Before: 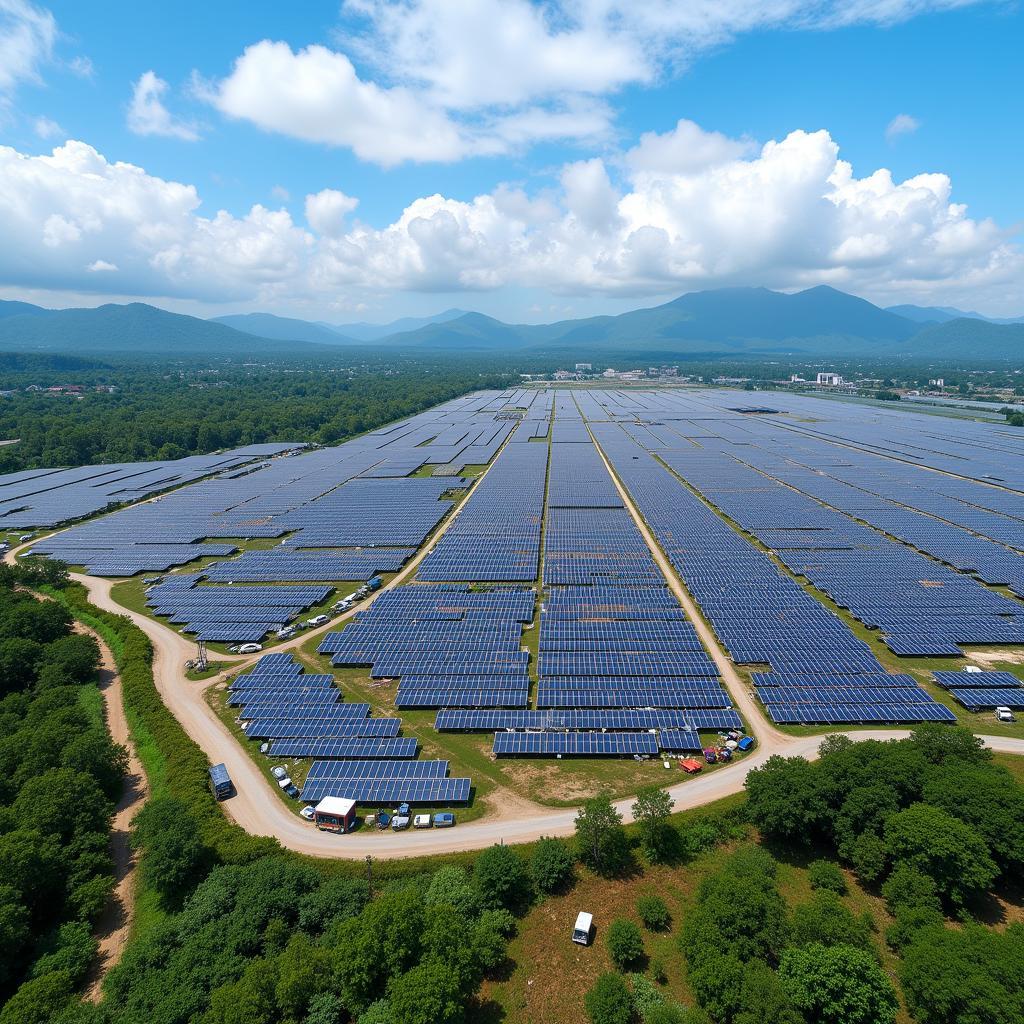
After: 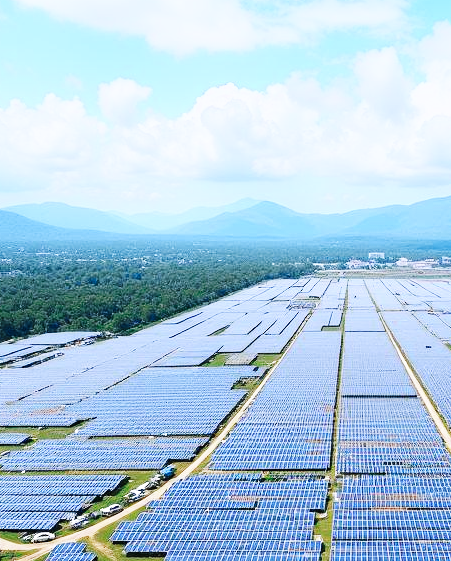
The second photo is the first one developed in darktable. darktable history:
color zones: curves: ch0 [(0, 0.5) (0.125, 0.4) (0.25, 0.5) (0.375, 0.4) (0.5, 0.4) (0.625, 0.6) (0.75, 0.6) (0.875, 0.5)]; ch1 [(0, 0.4) (0.125, 0.5) (0.25, 0.4) (0.375, 0.4) (0.5, 0.4) (0.625, 0.4) (0.75, 0.5) (0.875, 0.4)]; ch2 [(0, 0.6) (0.125, 0.5) (0.25, 0.5) (0.375, 0.6) (0.5, 0.6) (0.625, 0.5) (0.75, 0.5) (0.875, 0.5)]
graduated density: hue 238.83°, saturation 50%
crop: left 20.248%, top 10.86%, right 35.675%, bottom 34.321%
base curve: curves: ch0 [(0, 0.003) (0.001, 0.002) (0.006, 0.004) (0.02, 0.022) (0.048, 0.086) (0.094, 0.234) (0.162, 0.431) (0.258, 0.629) (0.385, 0.8) (0.548, 0.918) (0.751, 0.988) (1, 1)], preserve colors none
